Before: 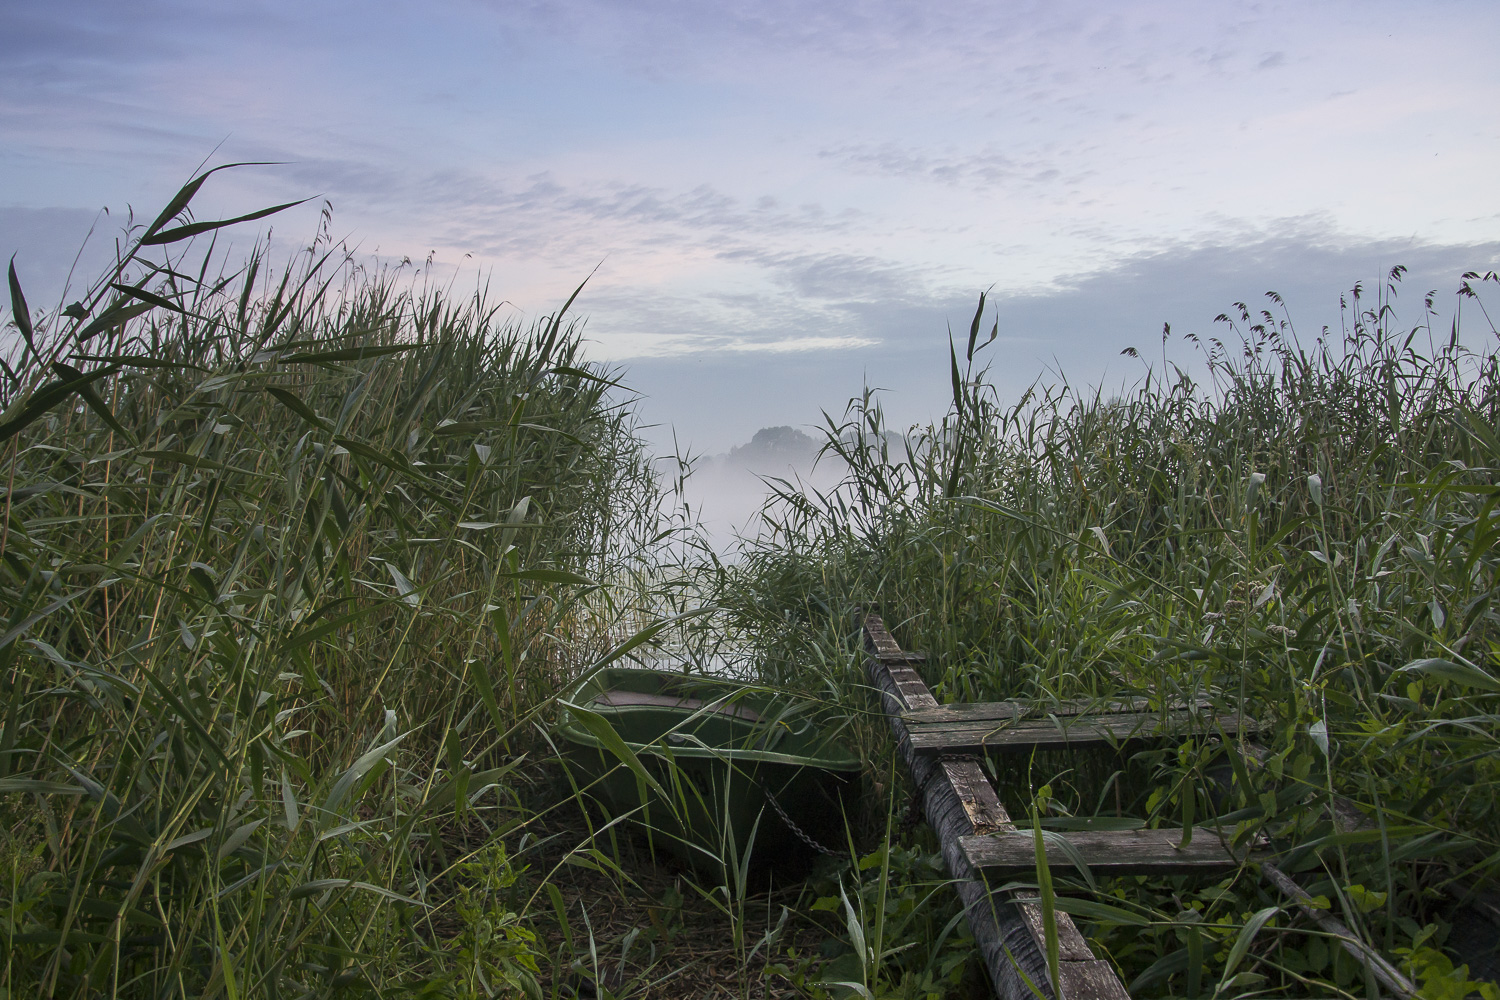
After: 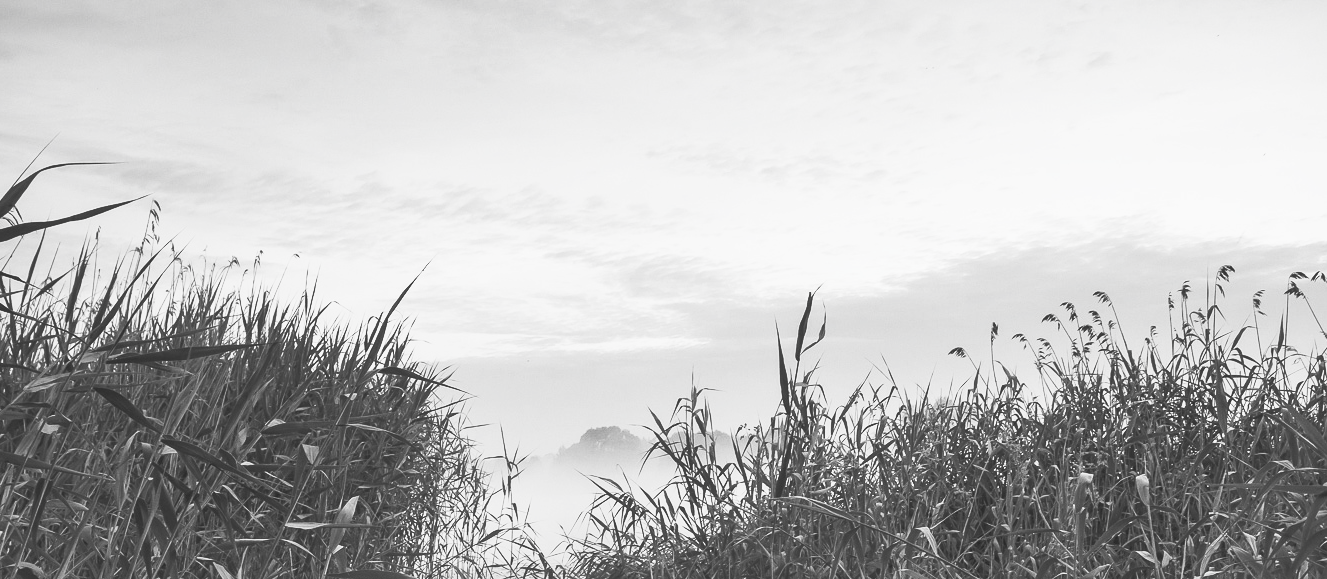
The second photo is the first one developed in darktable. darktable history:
contrast brightness saturation: contrast 0.546, brightness 0.479, saturation -0.997
crop and rotate: left 11.482%, bottom 42.025%
shadows and highlights: on, module defaults
